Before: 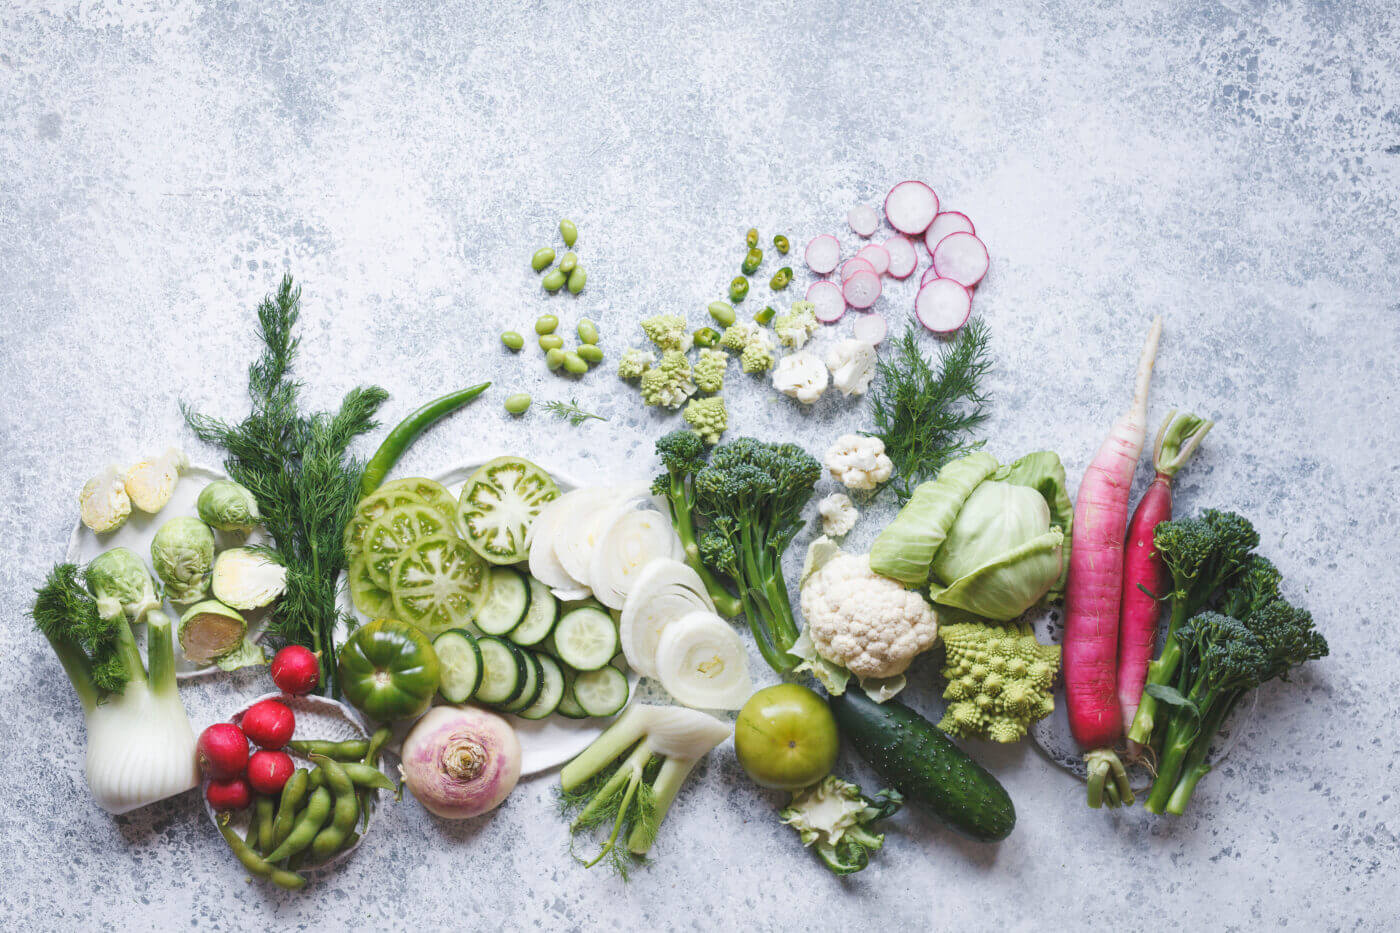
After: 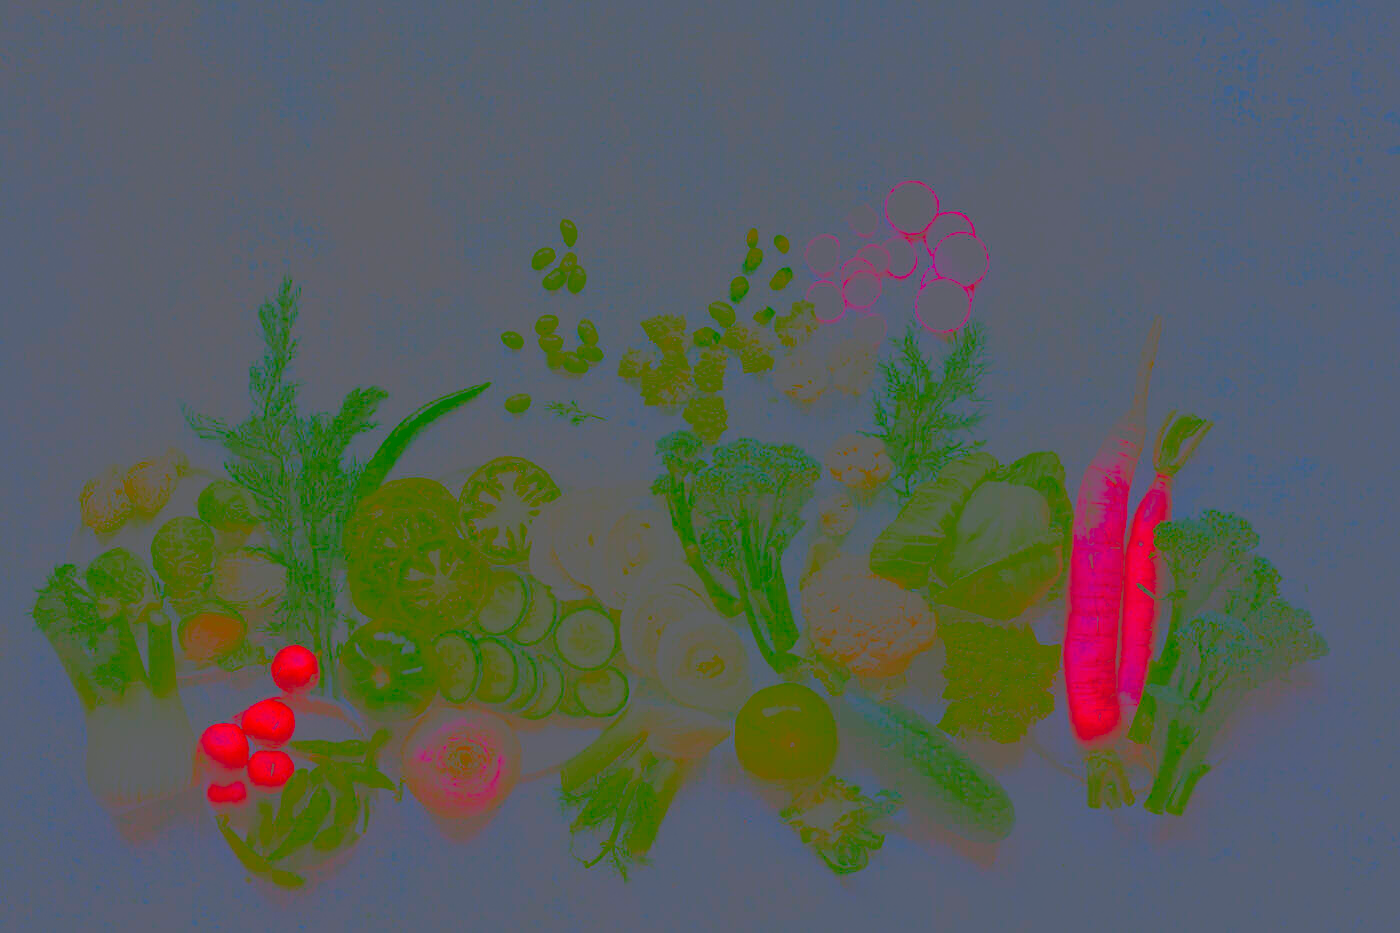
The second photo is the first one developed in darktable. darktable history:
contrast brightness saturation: contrast -0.971, brightness -0.171, saturation 0.735
